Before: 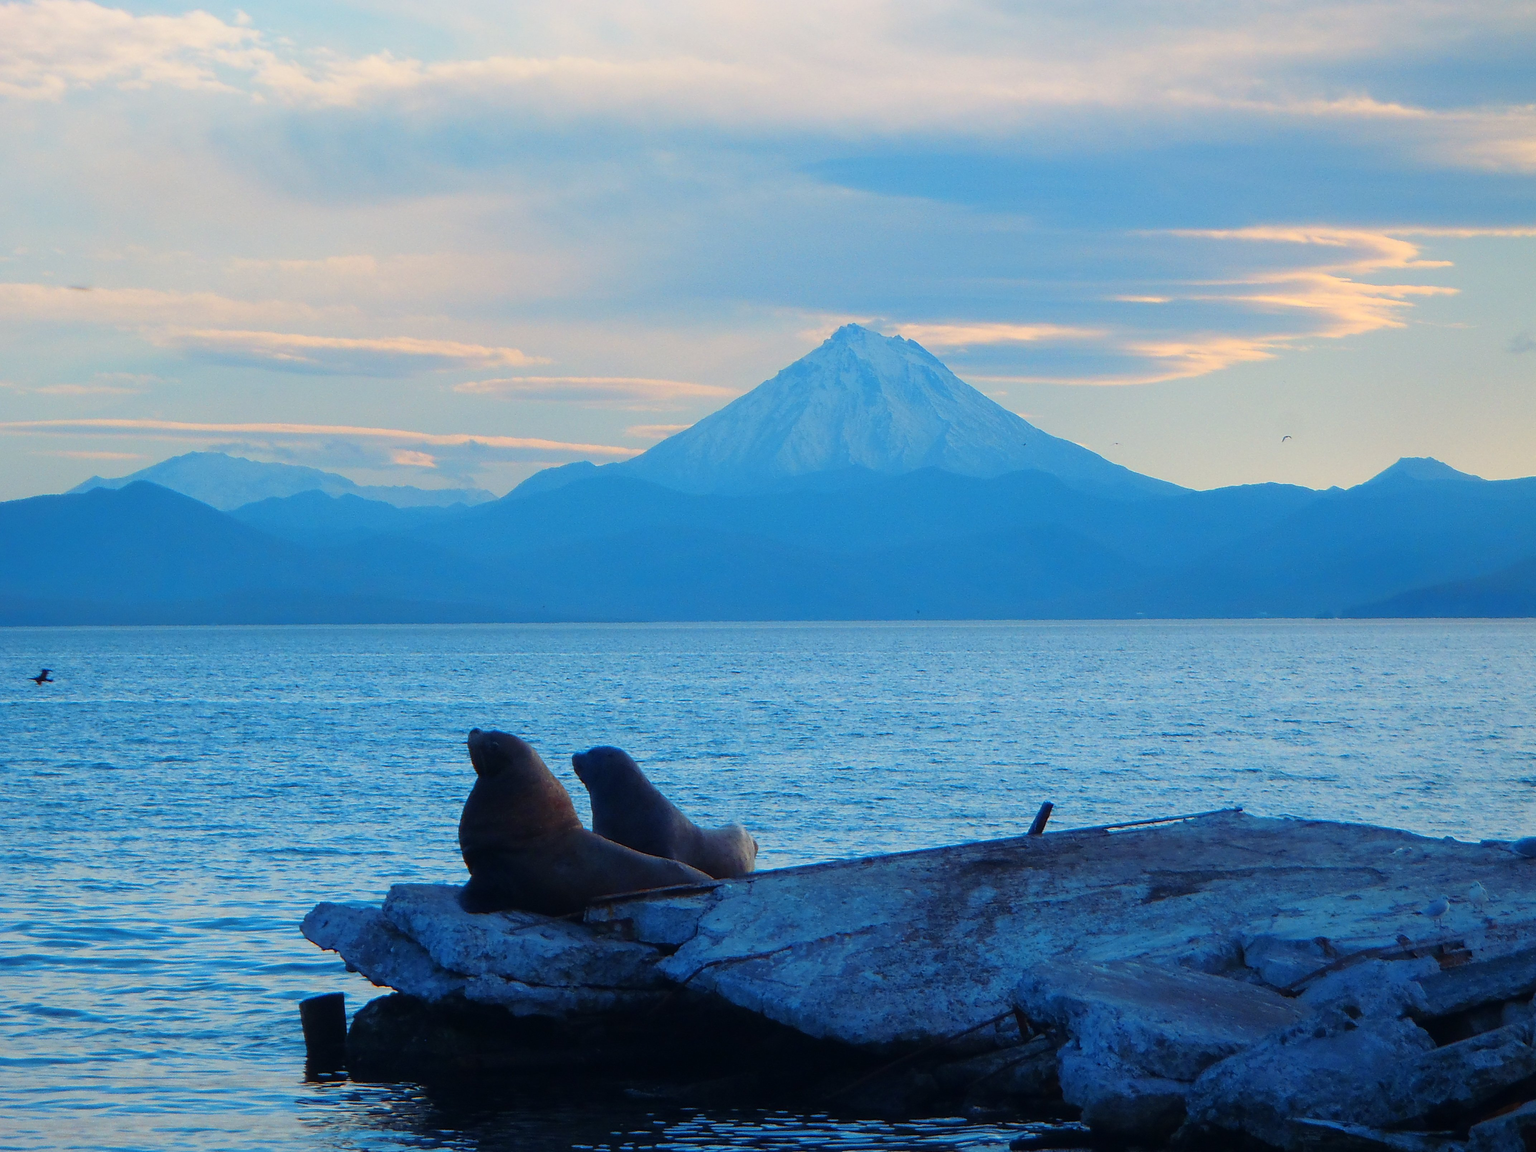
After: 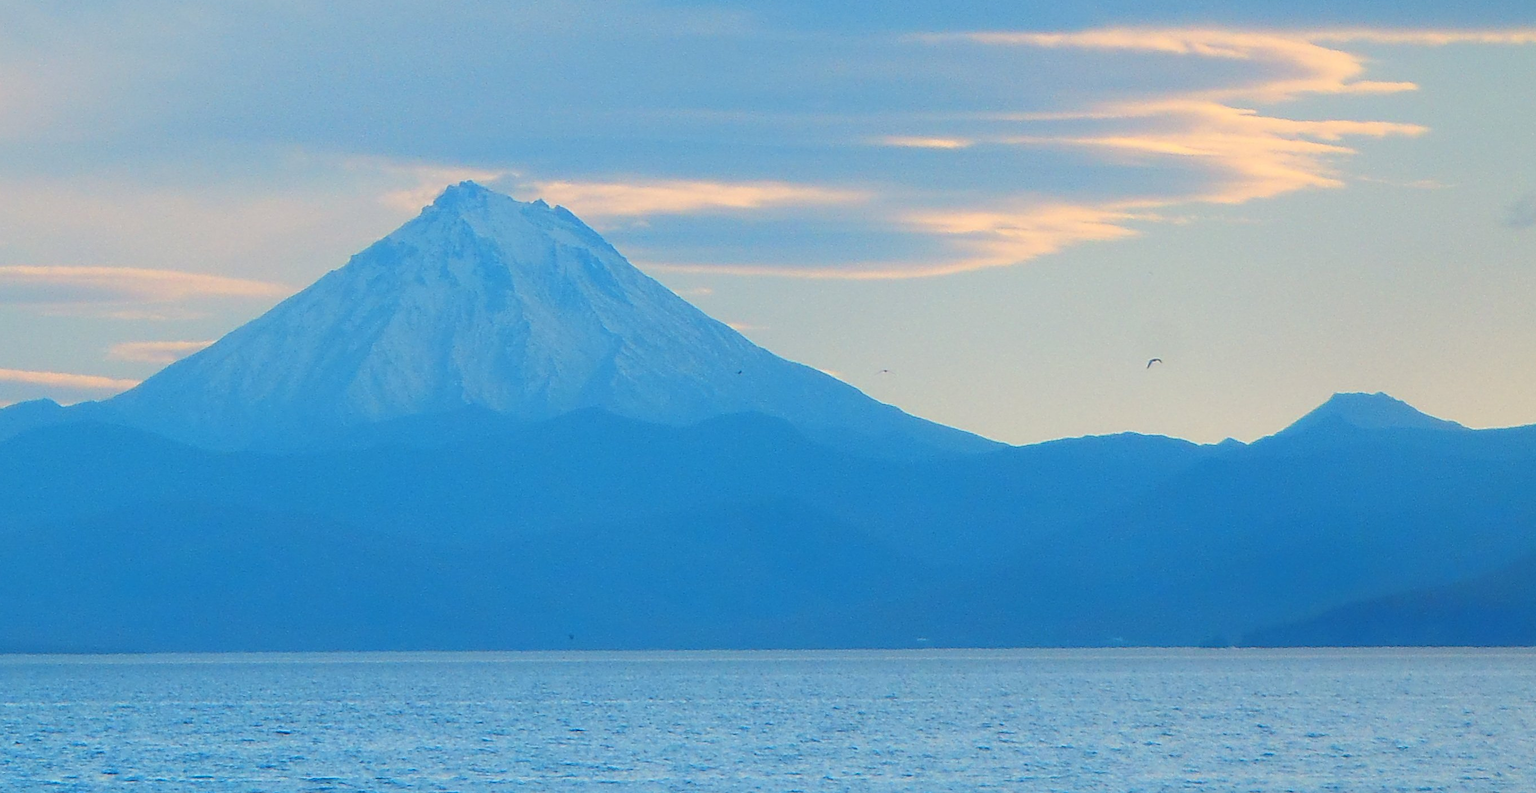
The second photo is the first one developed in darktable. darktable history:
crop: left 36.277%, top 18.178%, right 0.482%, bottom 38.246%
